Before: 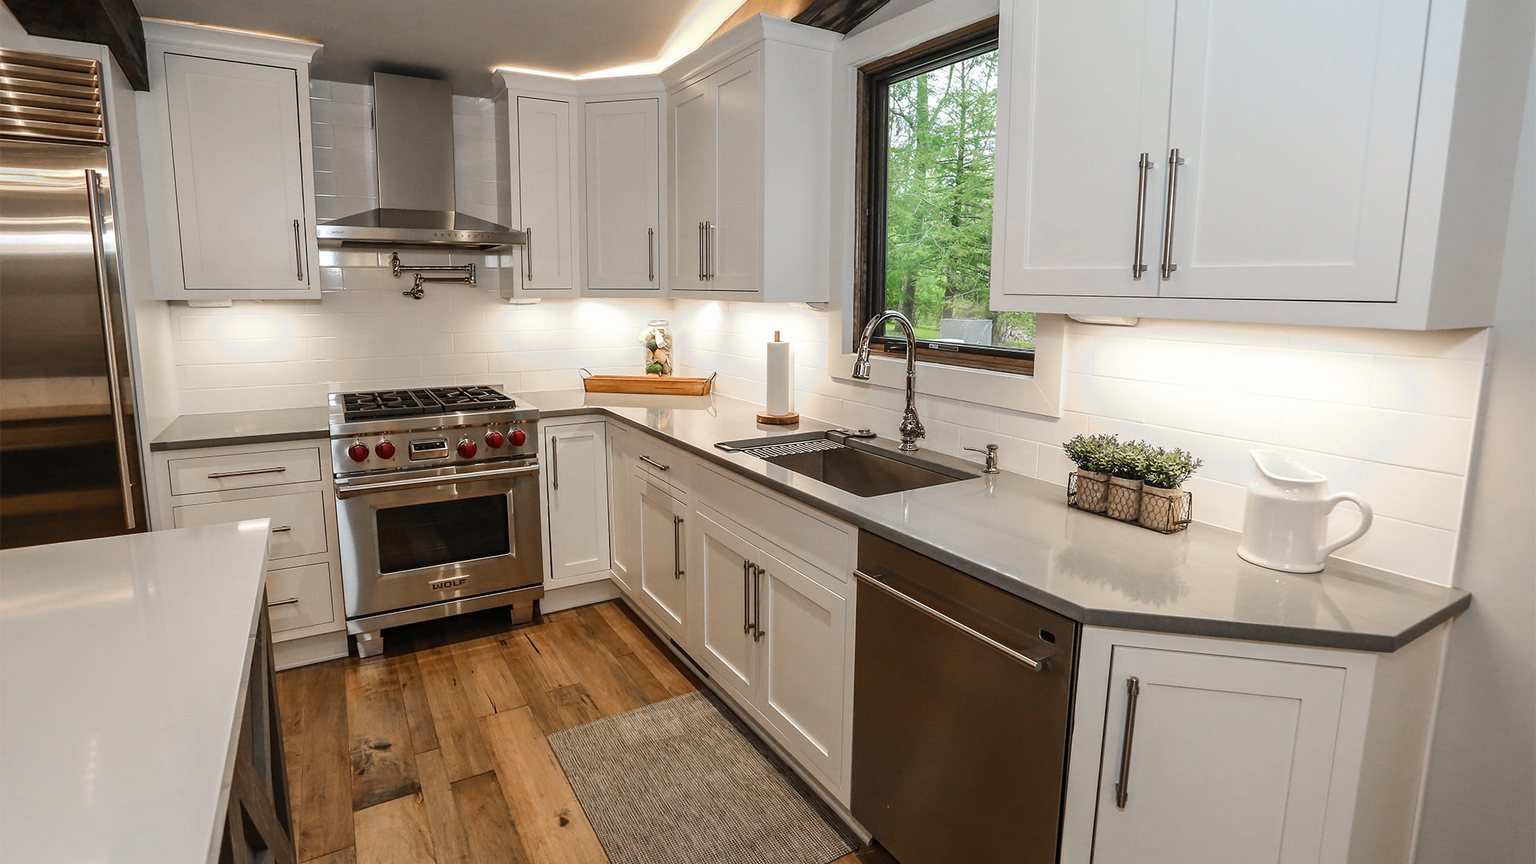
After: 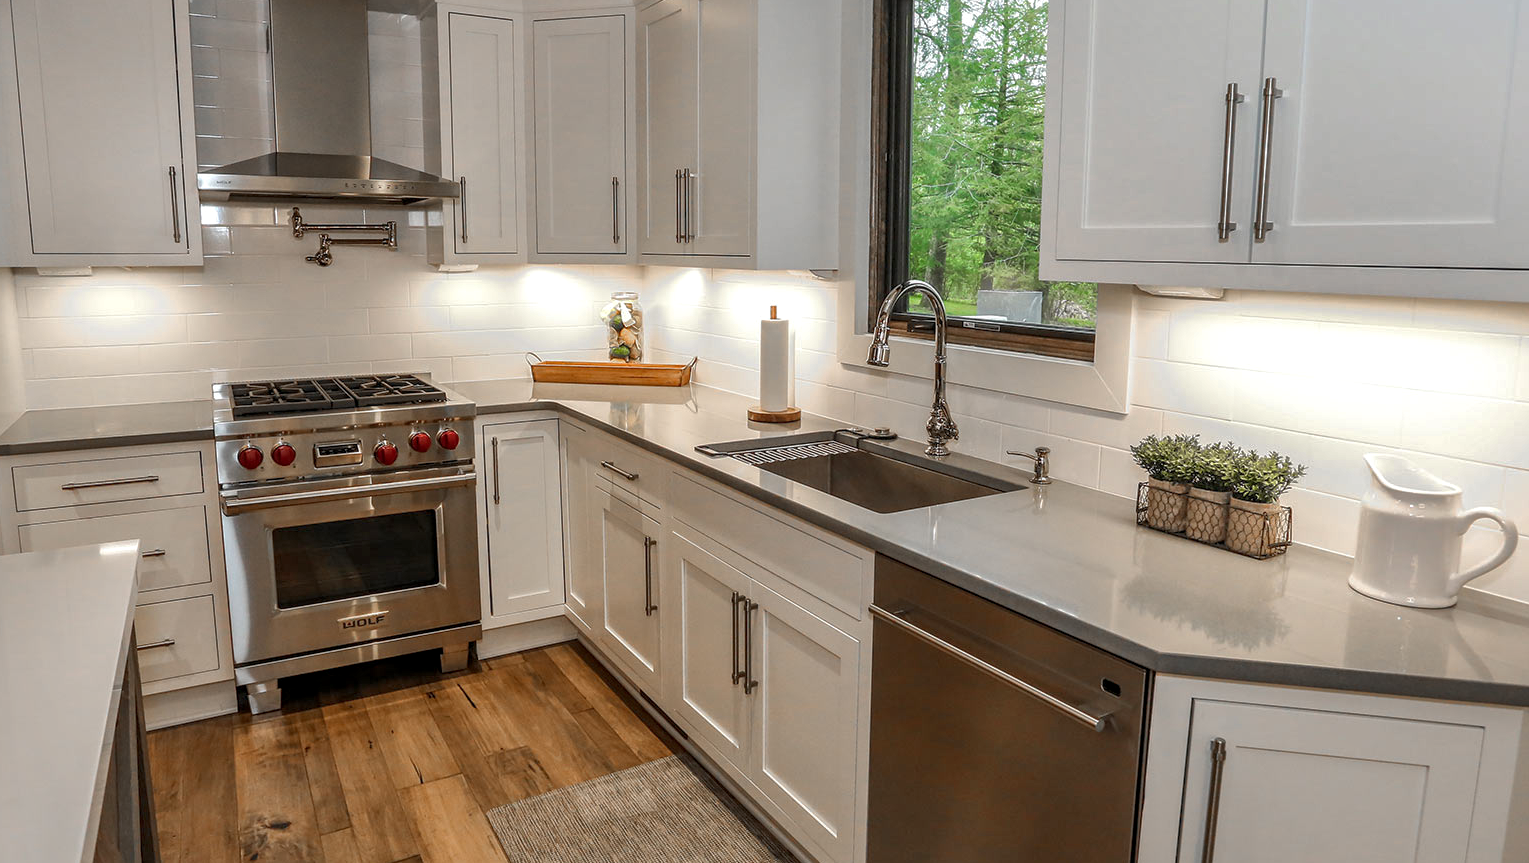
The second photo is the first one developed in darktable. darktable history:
shadows and highlights: on, module defaults
crop and rotate: left 10.318%, top 10.004%, right 10.021%, bottom 10.069%
local contrast: on, module defaults
